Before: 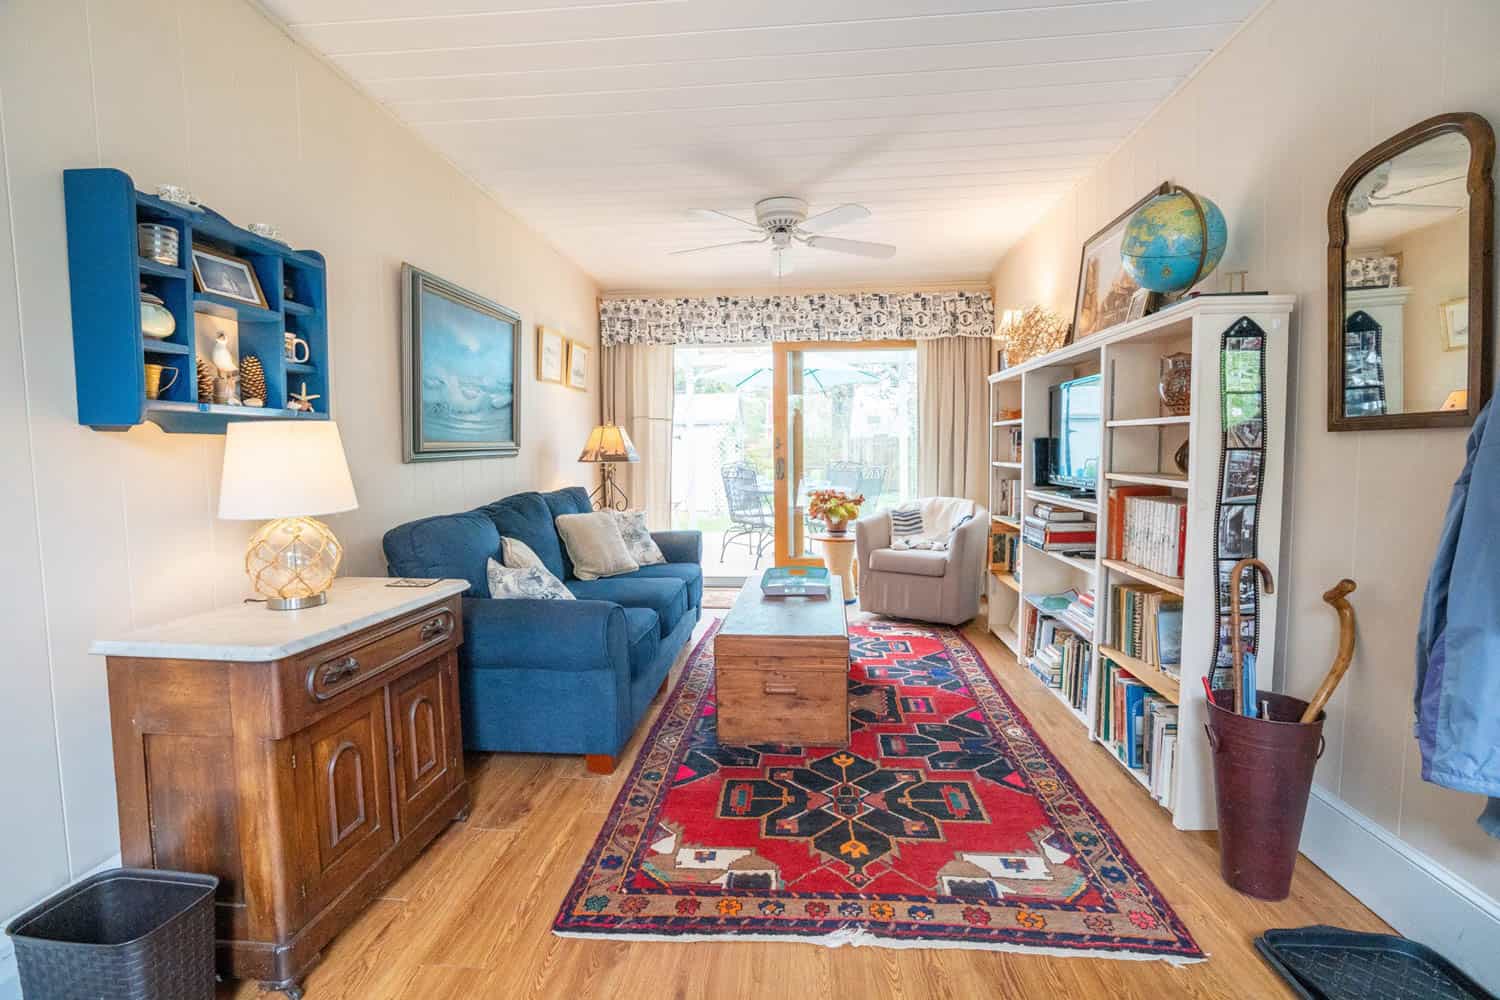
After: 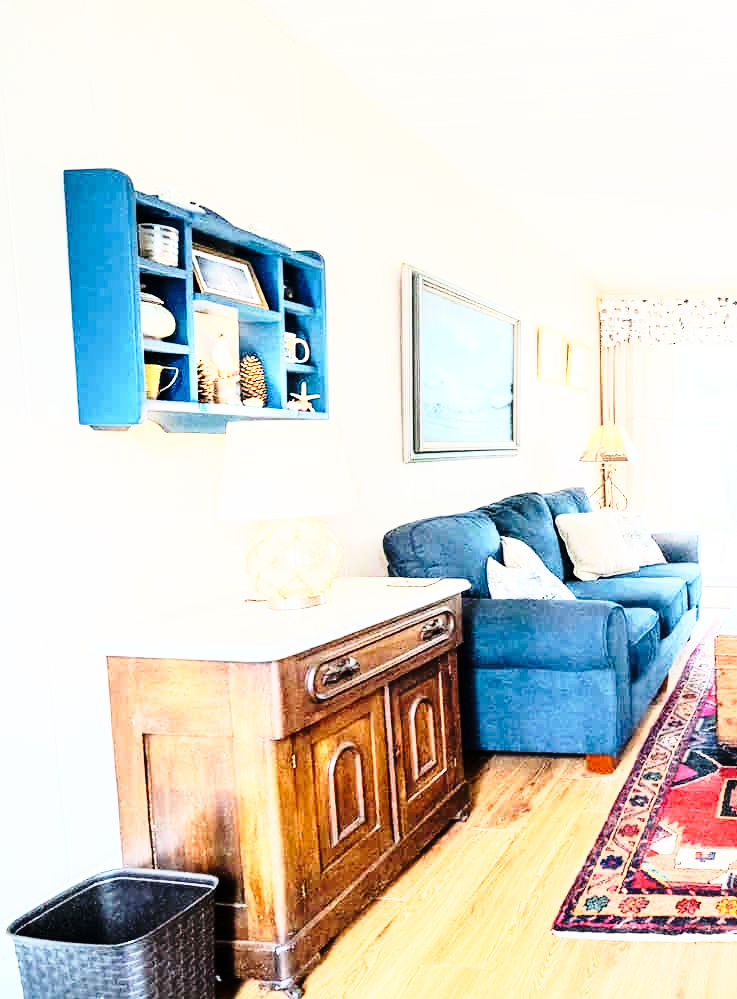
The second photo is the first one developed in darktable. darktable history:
base curve: curves: ch0 [(0, 0) (0.028, 0.03) (0.121, 0.232) (0.46, 0.748) (0.859, 0.968) (1, 1)], preserve colors none
crop and rotate: left 0%, top 0%, right 50.845%
rgb curve: curves: ch0 [(0, 0) (0.21, 0.15) (0.24, 0.21) (0.5, 0.75) (0.75, 0.96) (0.89, 0.99) (1, 1)]; ch1 [(0, 0.02) (0.21, 0.13) (0.25, 0.2) (0.5, 0.67) (0.75, 0.9) (0.89, 0.97) (1, 1)]; ch2 [(0, 0.02) (0.21, 0.13) (0.25, 0.2) (0.5, 0.67) (0.75, 0.9) (0.89, 0.97) (1, 1)], compensate middle gray true
